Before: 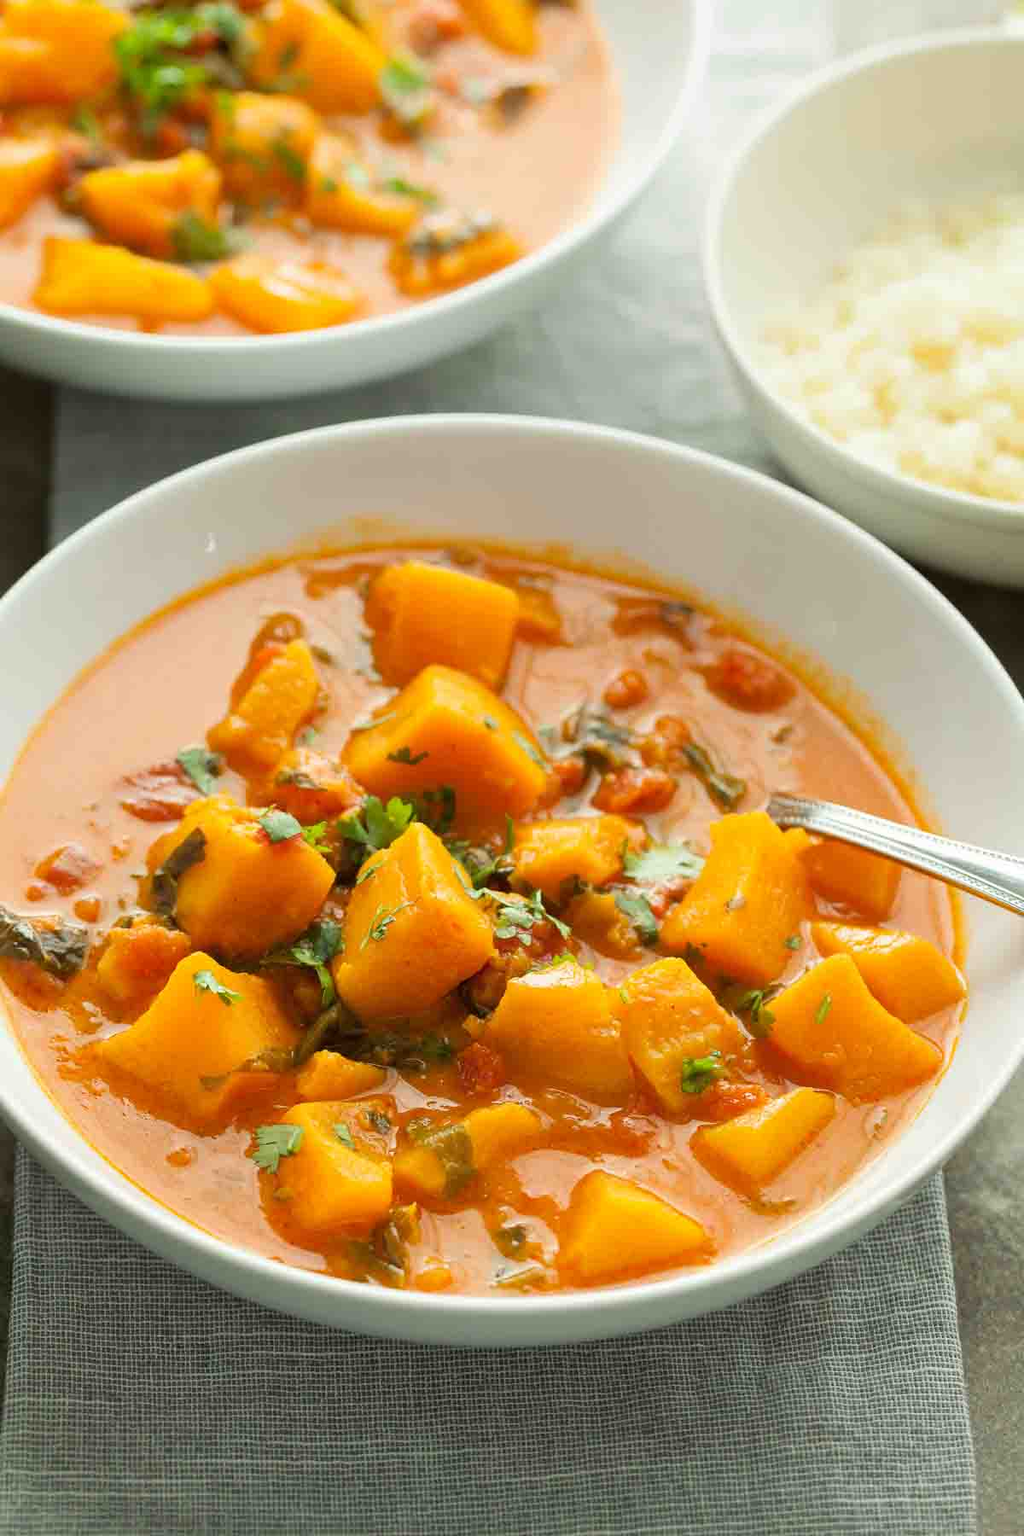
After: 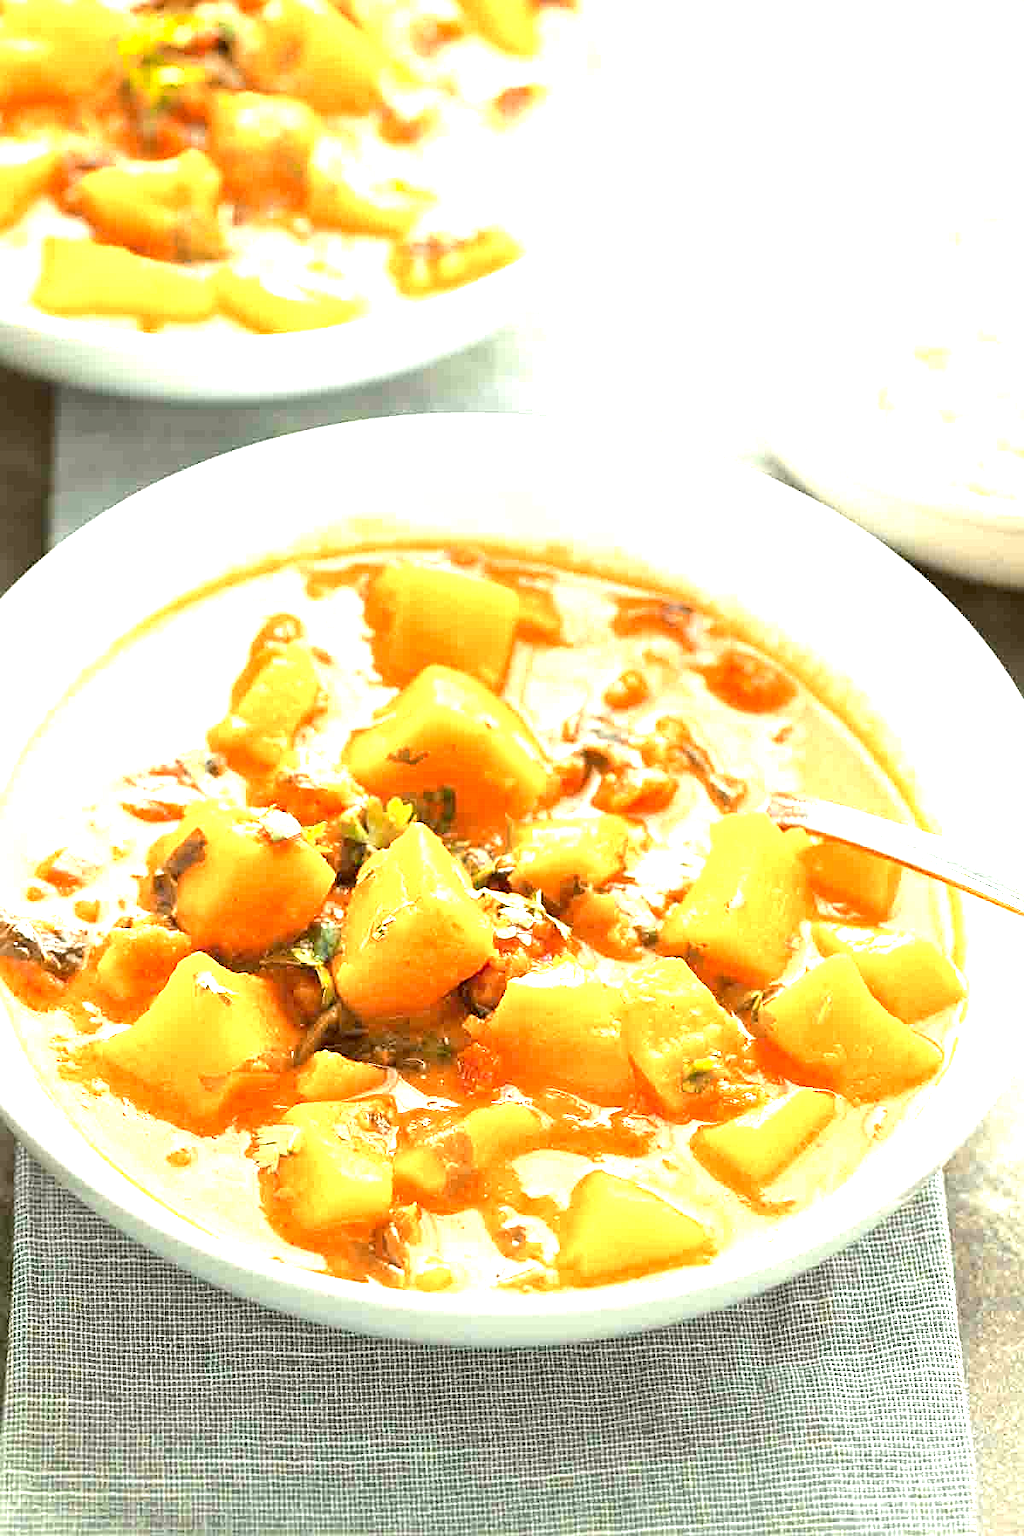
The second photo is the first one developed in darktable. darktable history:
sharpen: on, module defaults
exposure: black level correction 0.001, exposure 1.84 EV, compensate highlight preservation false
color zones: curves: ch2 [(0, 0.5) (0.143, 0.5) (0.286, 0.416) (0.429, 0.5) (0.571, 0.5) (0.714, 0.5) (0.857, 0.5) (1, 0.5)]
